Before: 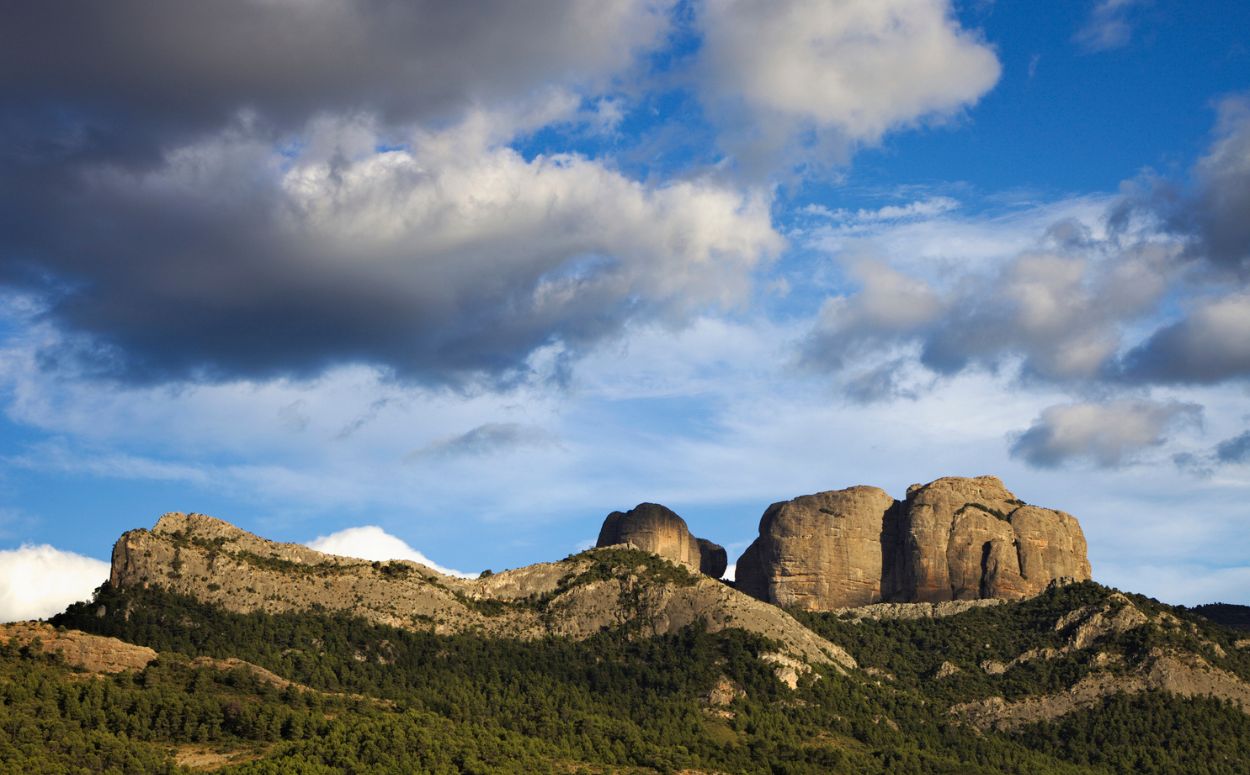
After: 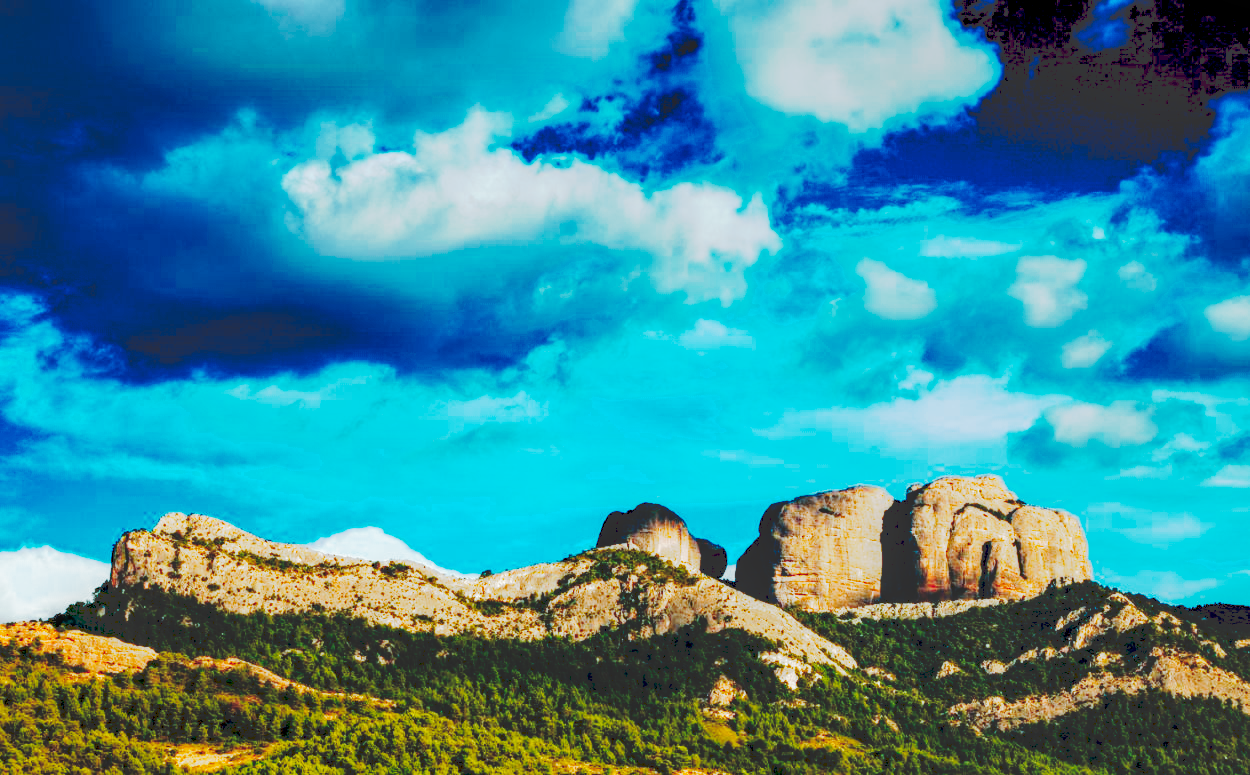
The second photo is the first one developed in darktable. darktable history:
local contrast: detail 130%
tone curve: curves: ch0 [(0, 0) (0.003, 0.198) (0.011, 0.198) (0.025, 0.198) (0.044, 0.198) (0.069, 0.201) (0.1, 0.202) (0.136, 0.207) (0.177, 0.212) (0.224, 0.222) (0.277, 0.27) (0.335, 0.332) (0.399, 0.422) (0.468, 0.542) (0.543, 0.626) (0.623, 0.698) (0.709, 0.764) (0.801, 0.82) (0.898, 0.863) (1, 1)], preserve colors none
filmic rgb: middle gray luminance 12.81%, black relative exposure -10.15 EV, white relative exposure 3.47 EV, target black luminance 0%, hardness 5.78, latitude 44.86%, contrast 1.23, highlights saturation mix 6.24%, shadows ↔ highlights balance 27.05%, preserve chrominance no, color science v5 (2021), contrast in shadows safe, contrast in highlights safe
color calibration: output R [1.422, -0.35, -0.252, 0], output G [-0.238, 1.259, -0.084, 0], output B [-0.081, -0.196, 1.58, 0], output brightness [0.49, 0.671, -0.57, 0], illuminant as shot in camera, x 0.359, y 0.363, temperature 4576.43 K
